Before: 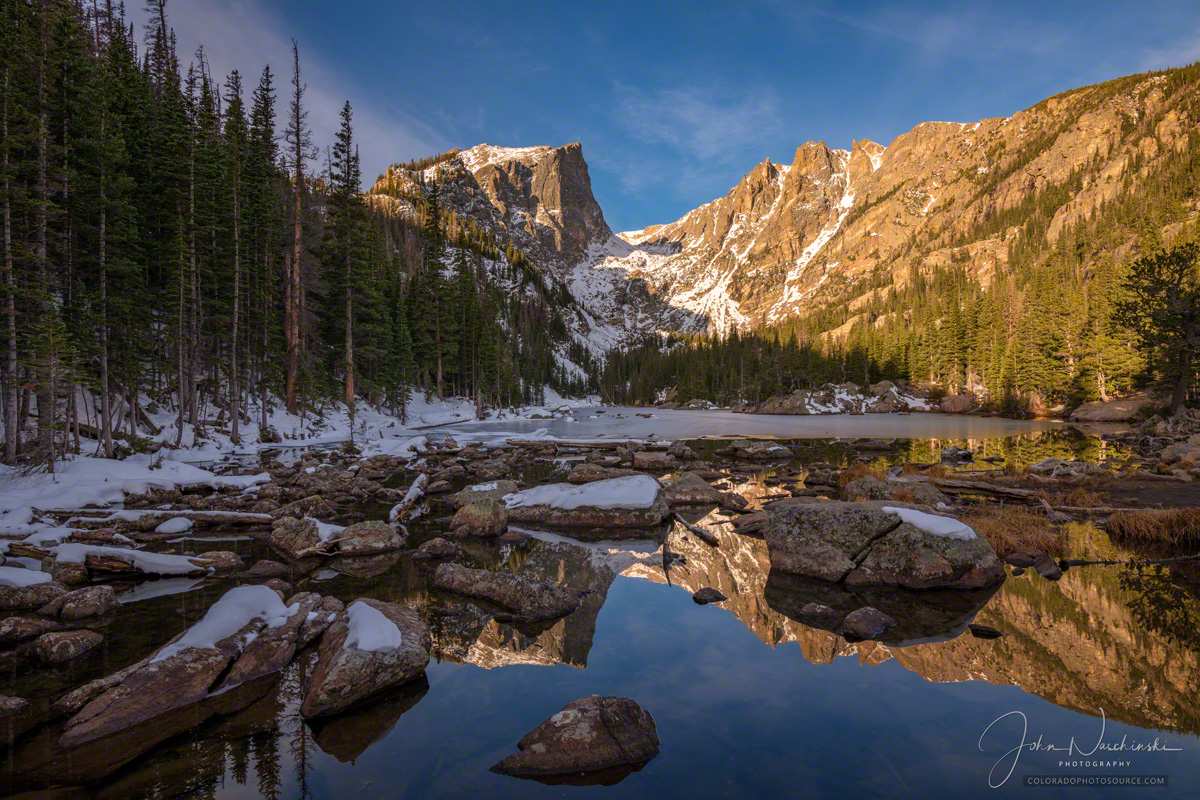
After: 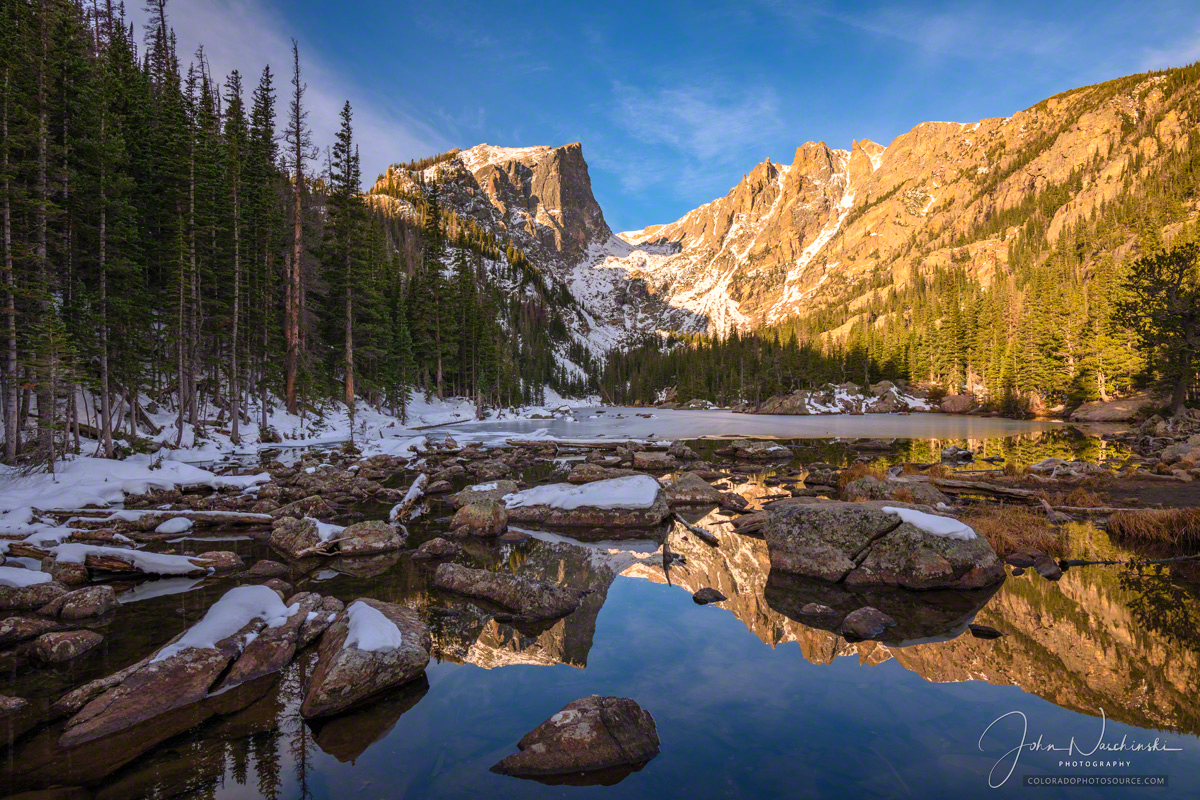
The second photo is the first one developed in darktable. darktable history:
contrast brightness saturation: contrast 0.2, brightness 0.164, saturation 0.218
